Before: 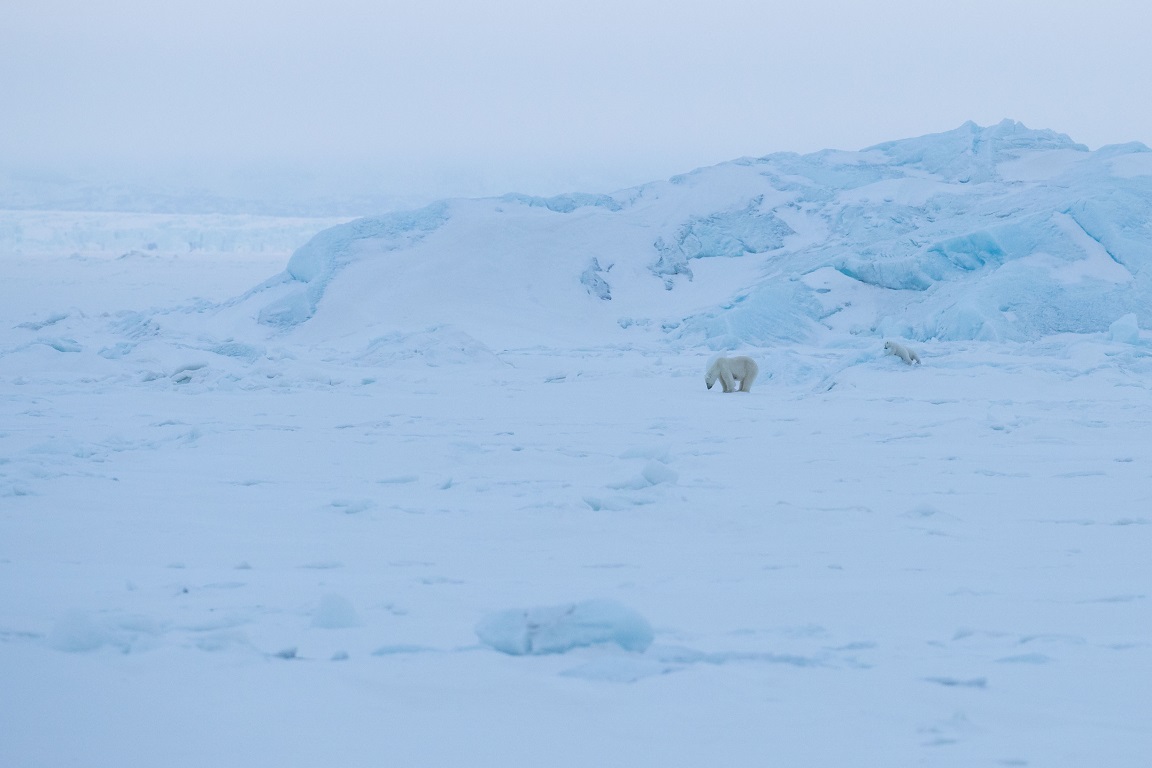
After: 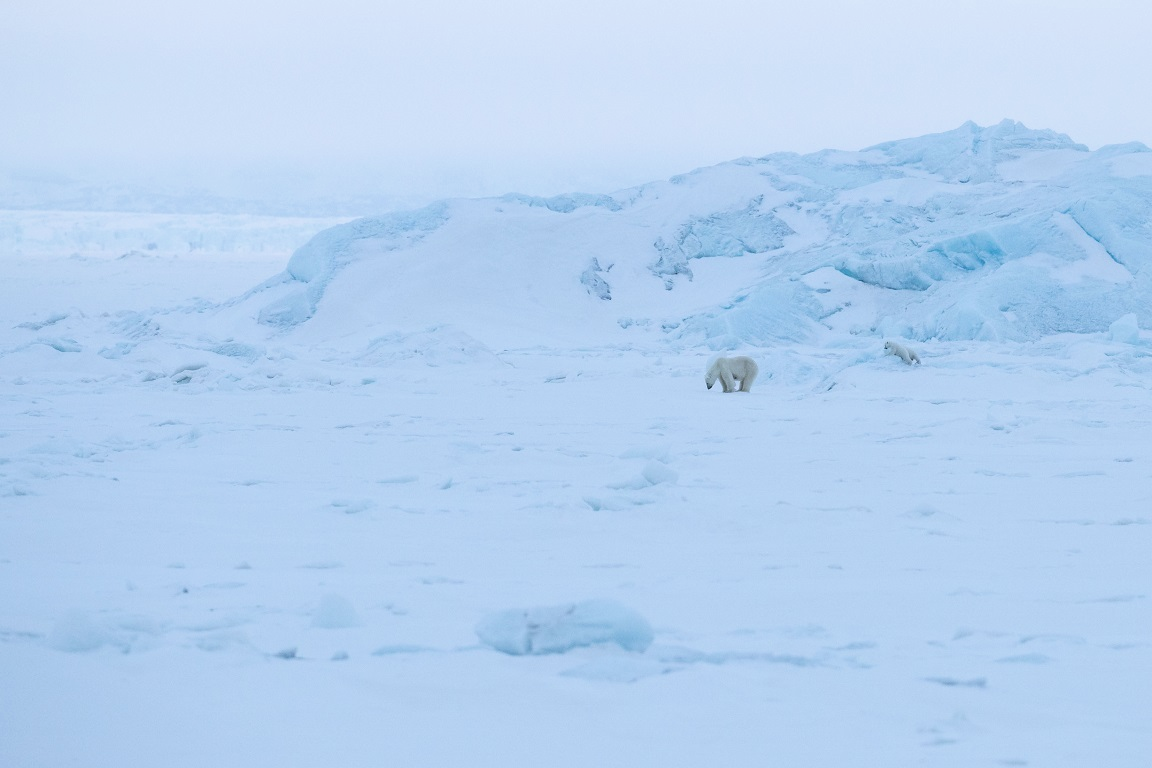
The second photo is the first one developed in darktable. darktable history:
filmic rgb: black relative exposure -8.66 EV, white relative exposure 2.73 EV, threshold 2.99 EV, target black luminance 0%, hardness 6.25, latitude 77.31%, contrast 1.326, shadows ↔ highlights balance -0.34%, enable highlight reconstruction true
